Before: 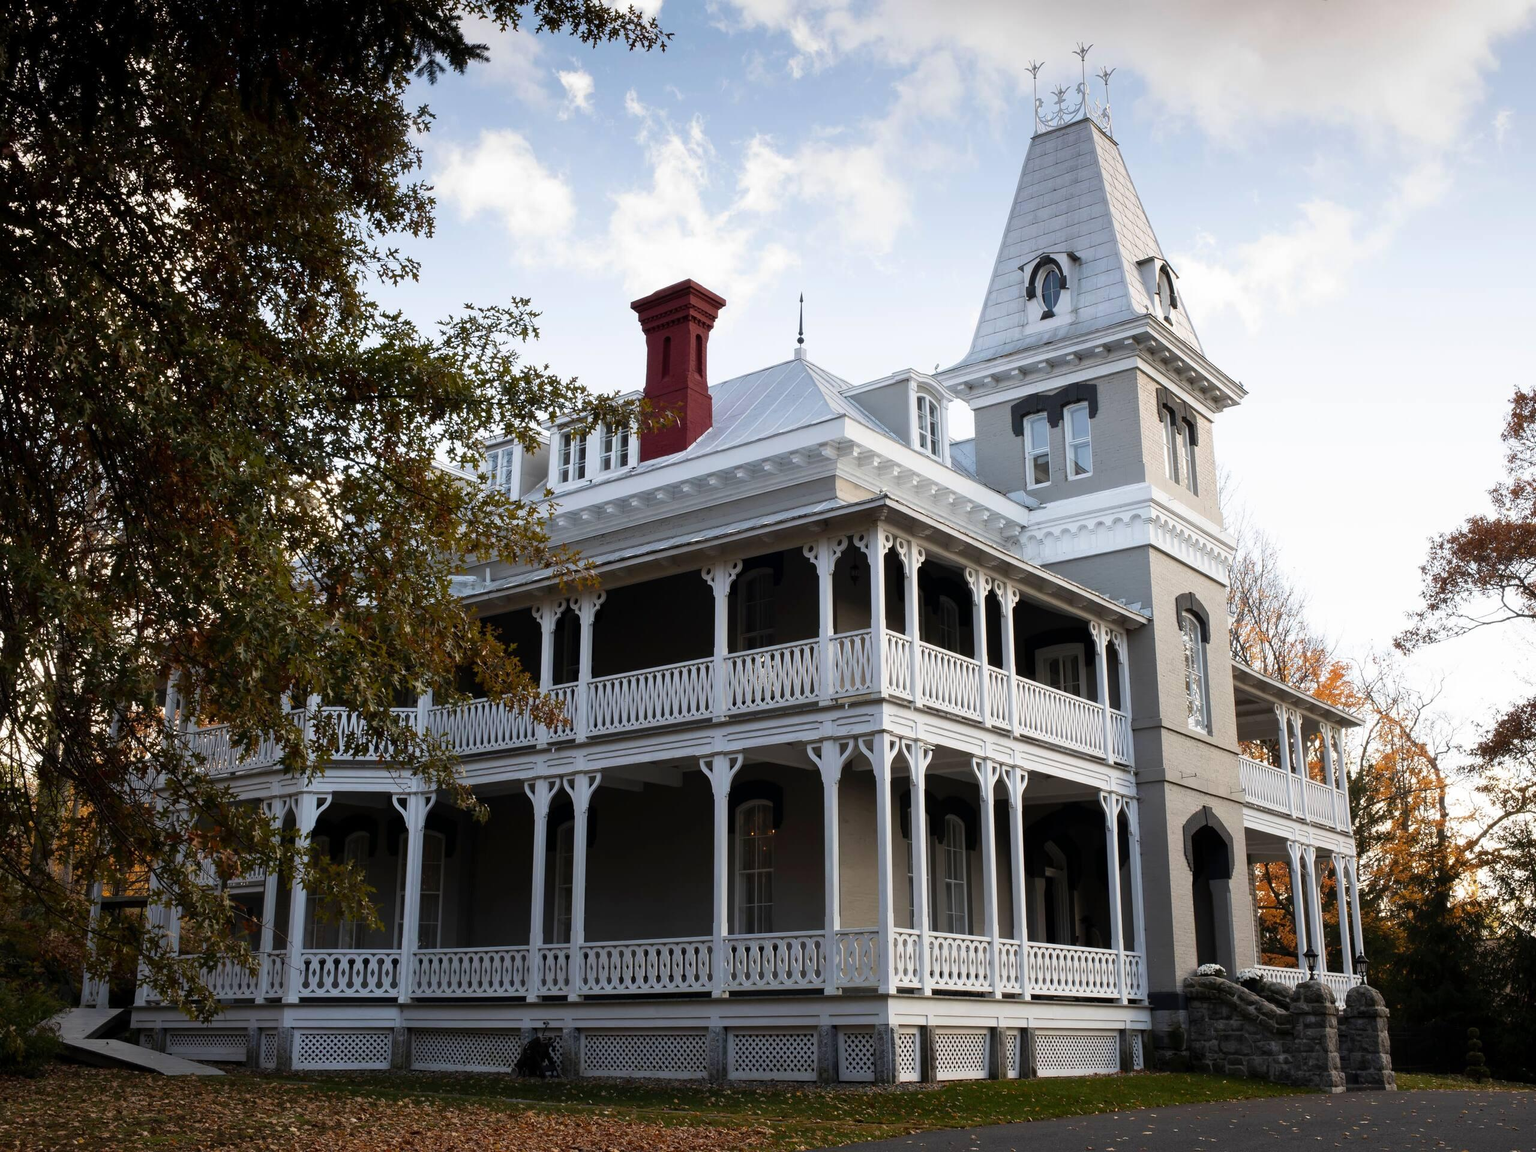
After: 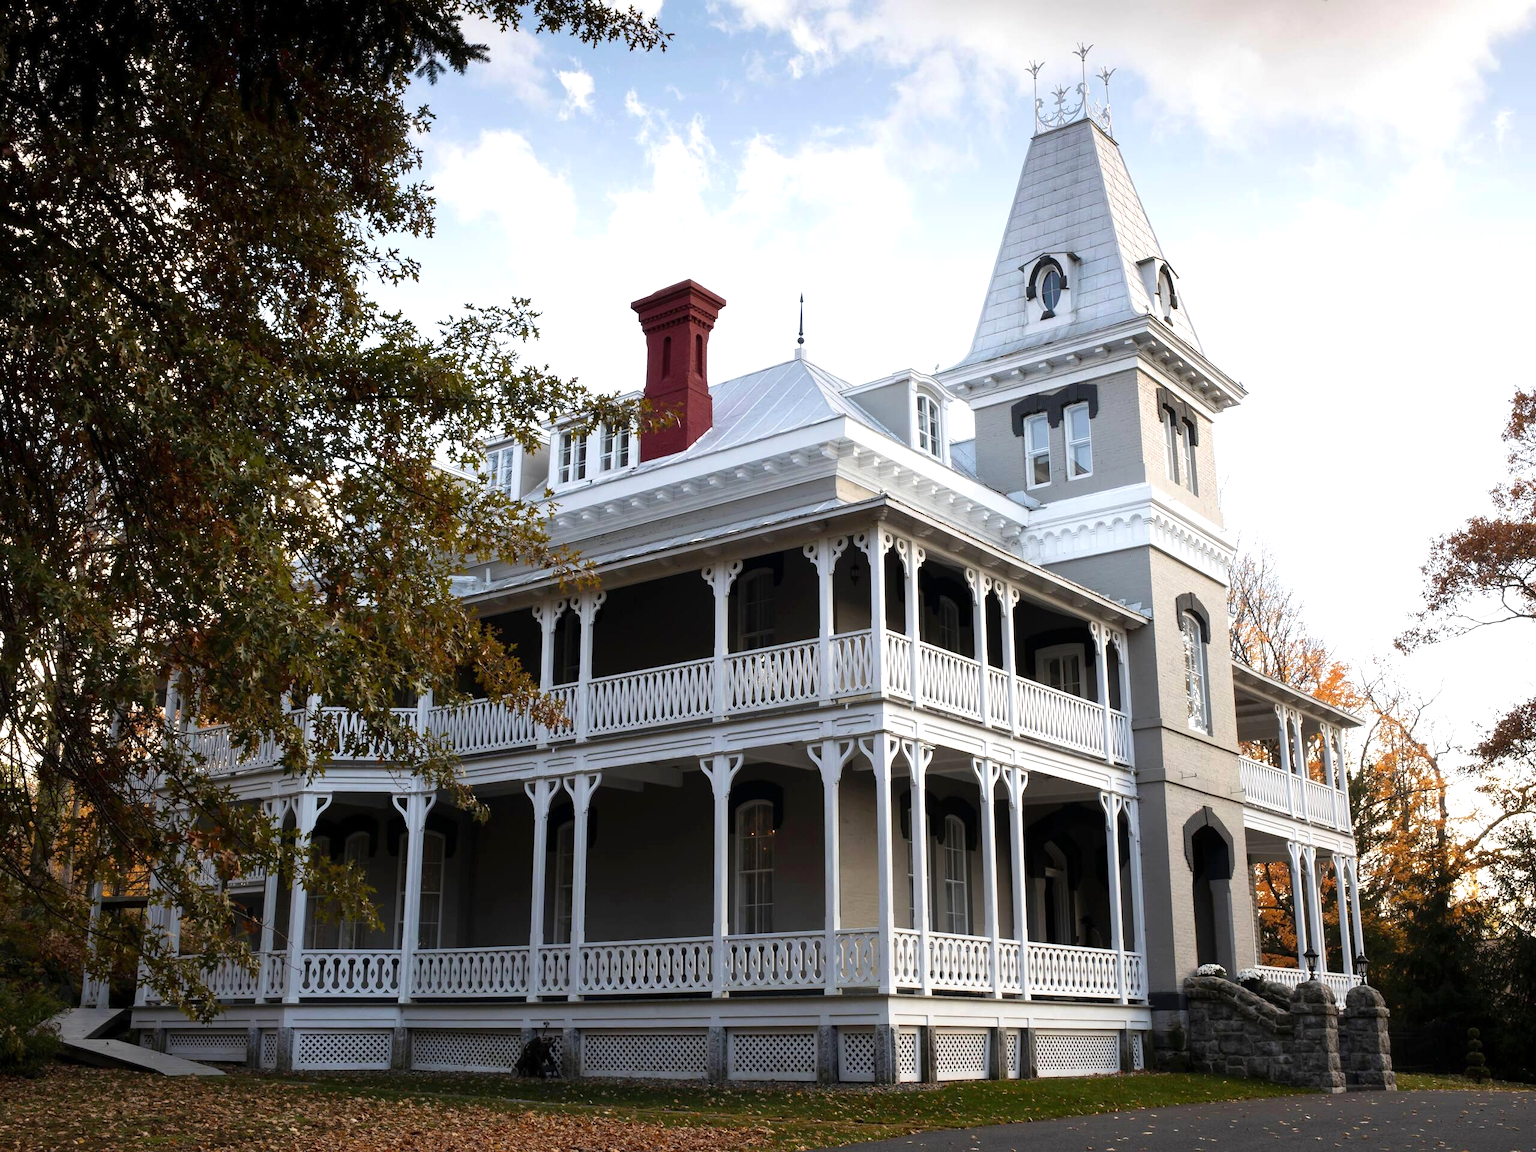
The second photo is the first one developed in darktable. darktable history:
exposure: exposure 0.404 EV, compensate exposure bias true, compensate highlight preservation false
tone equalizer: mask exposure compensation -0.495 EV
